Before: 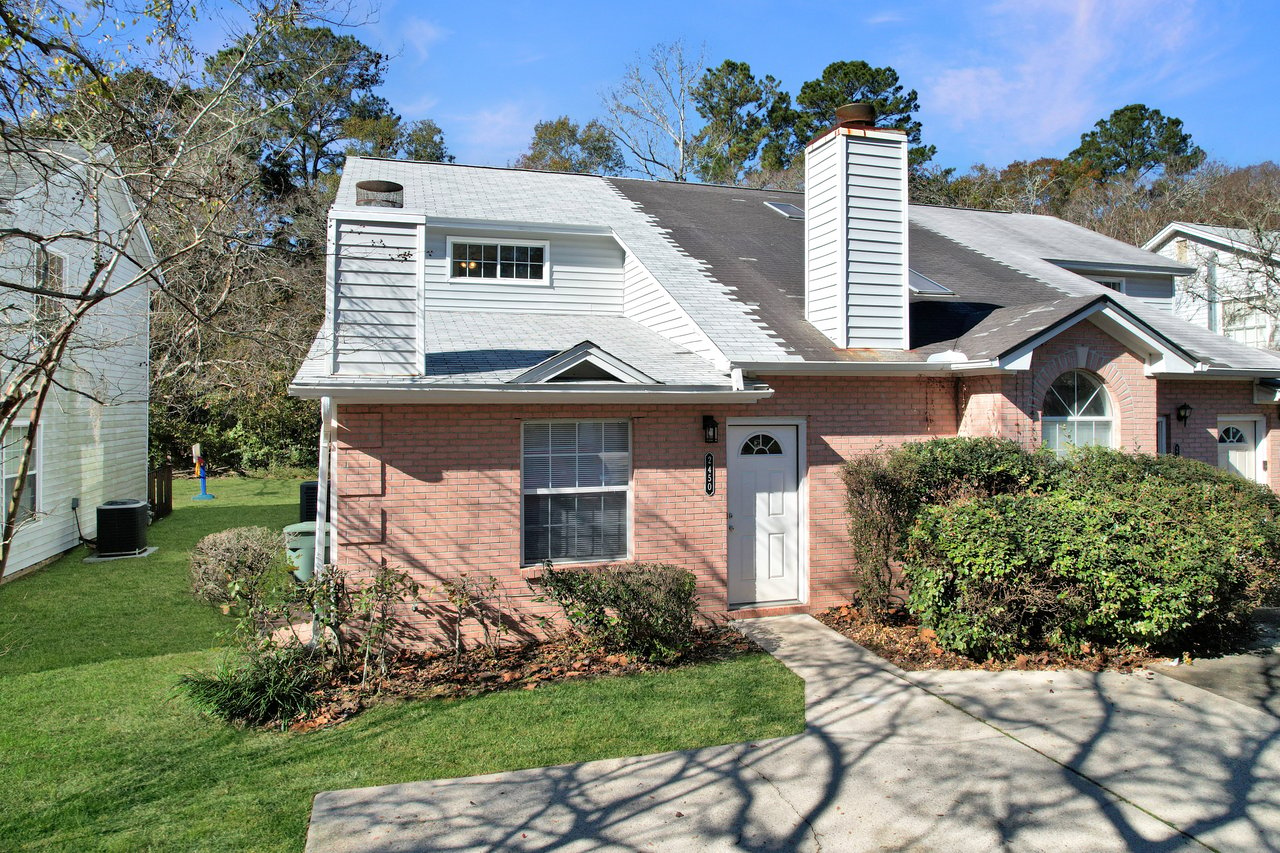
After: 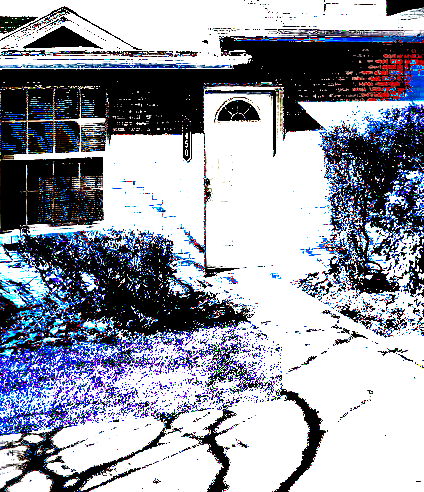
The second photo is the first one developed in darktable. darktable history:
tone curve: curves: ch0 [(0, 0) (0.003, 0.284) (0.011, 0.284) (0.025, 0.288) (0.044, 0.29) (0.069, 0.292) (0.1, 0.296) (0.136, 0.298) (0.177, 0.305) (0.224, 0.312) (0.277, 0.327) (0.335, 0.362) (0.399, 0.407) (0.468, 0.464) (0.543, 0.537) (0.623, 0.62) (0.709, 0.71) (0.801, 0.79) (0.898, 0.862) (1, 1)], preserve colors none
shadows and highlights: shadows 30.63, highlights -63.22, shadows color adjustment 98%, highlights color adjustment 58.61%, soften with gaussian
exposure: black level correction 0.1, exposure 3 EV, compensate highlight preservation false
crop: left 40.878%, top 39.176%, right 25.993%, bottom 3.081%
